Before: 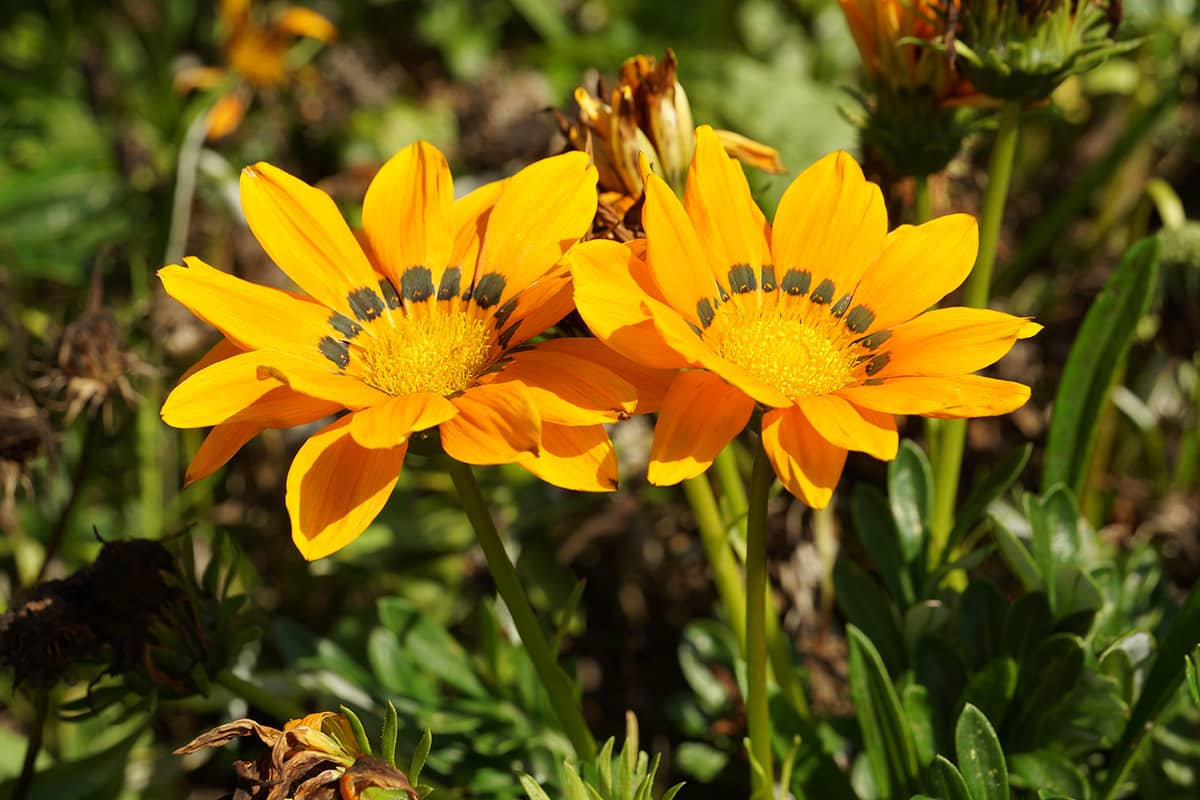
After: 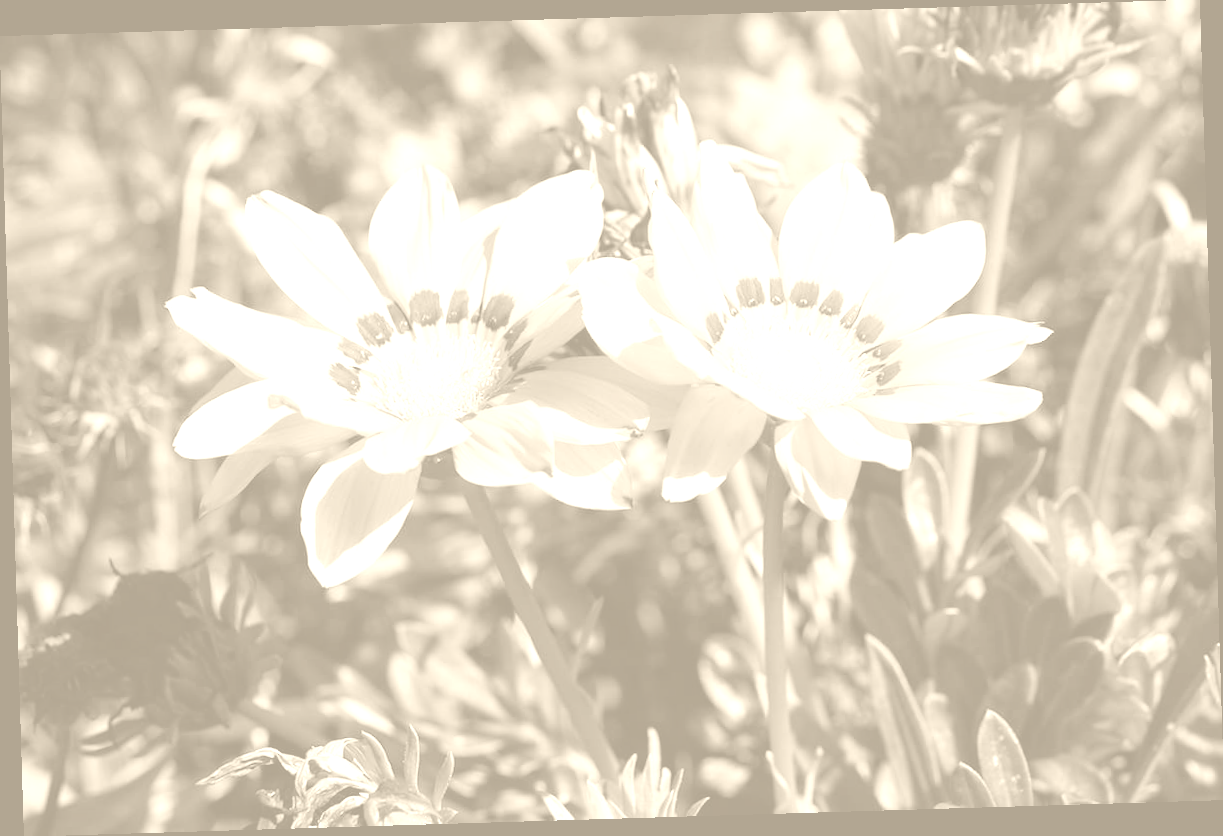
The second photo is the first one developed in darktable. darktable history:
rotate and perspective: rotation -1.75°, automatic cropping off
colorize: hue 36°, saturation 71%, lightness 80.79%
